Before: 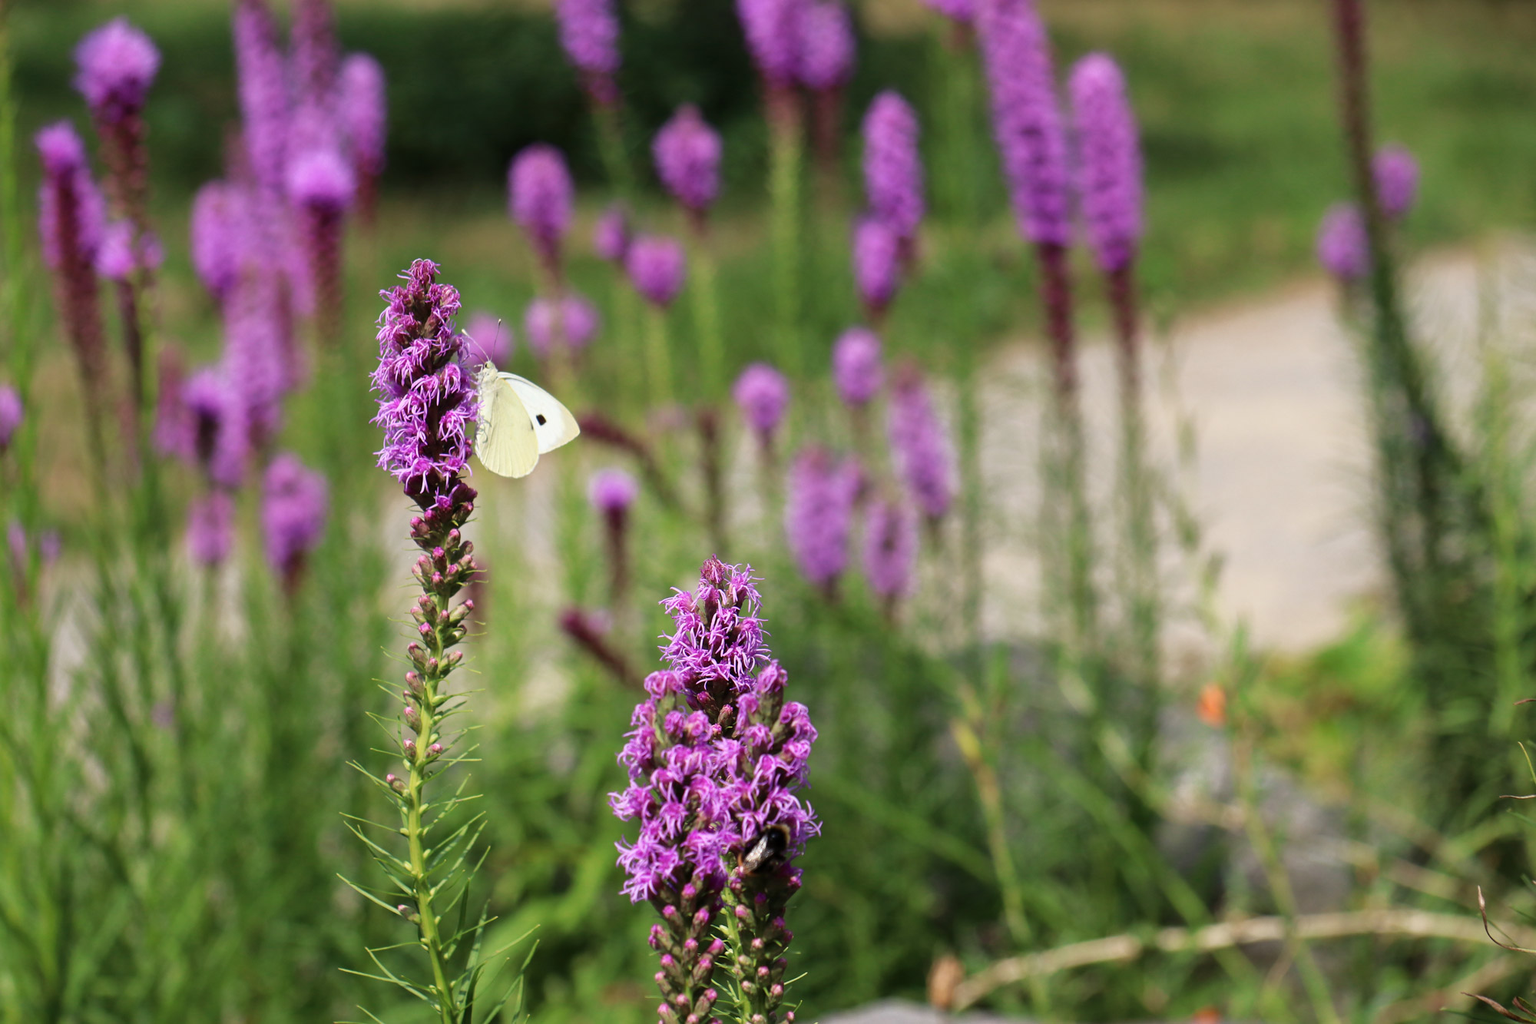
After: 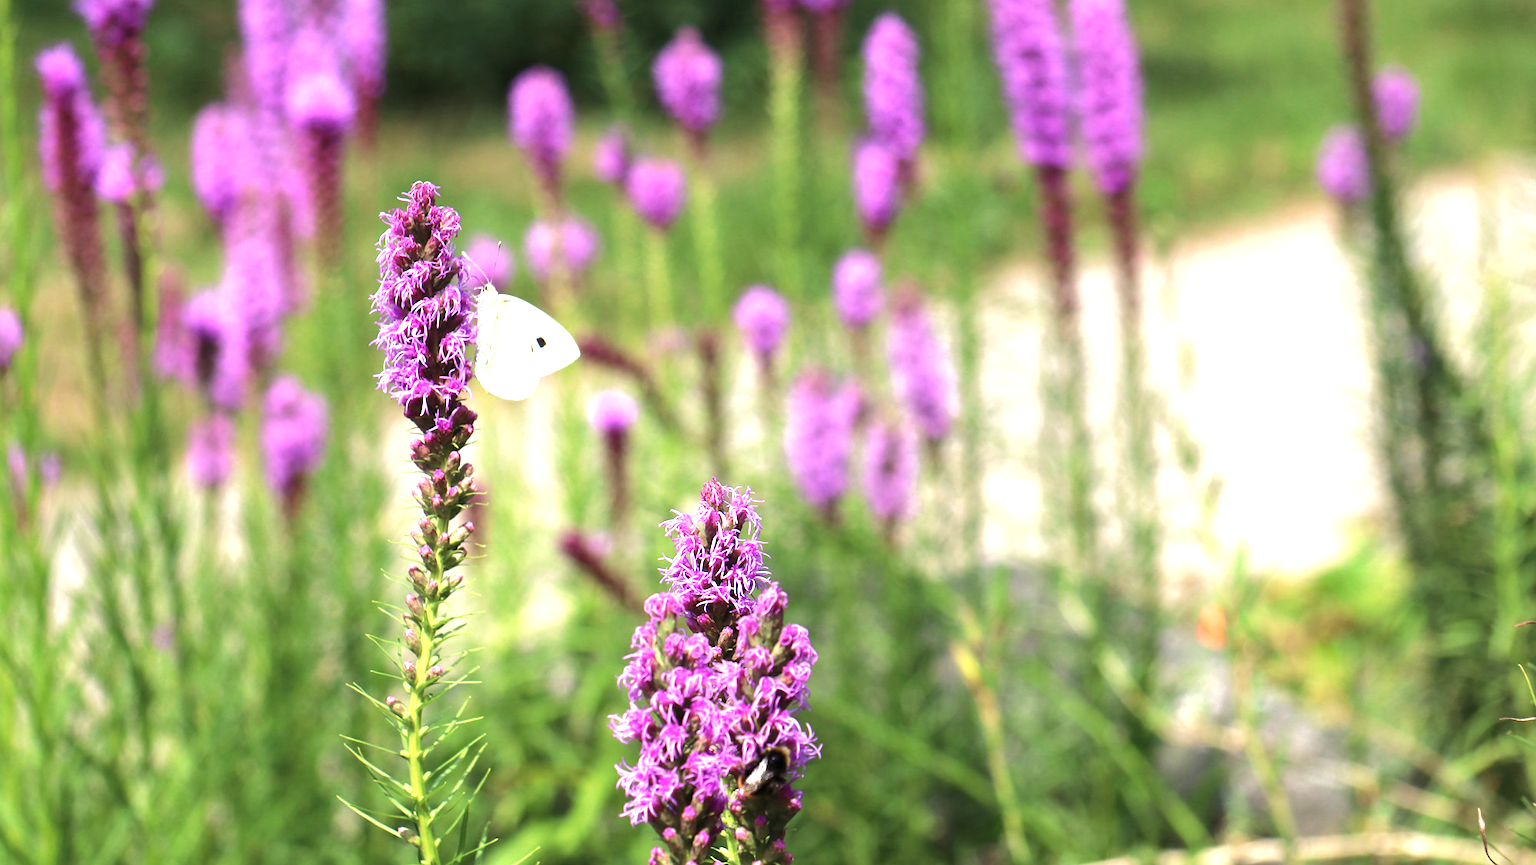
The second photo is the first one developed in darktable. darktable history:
crop: top 7.614%, bottom 7.784%
exposure: black level correction 0, exposure 1.2 EV, compensate highlight preservation false
